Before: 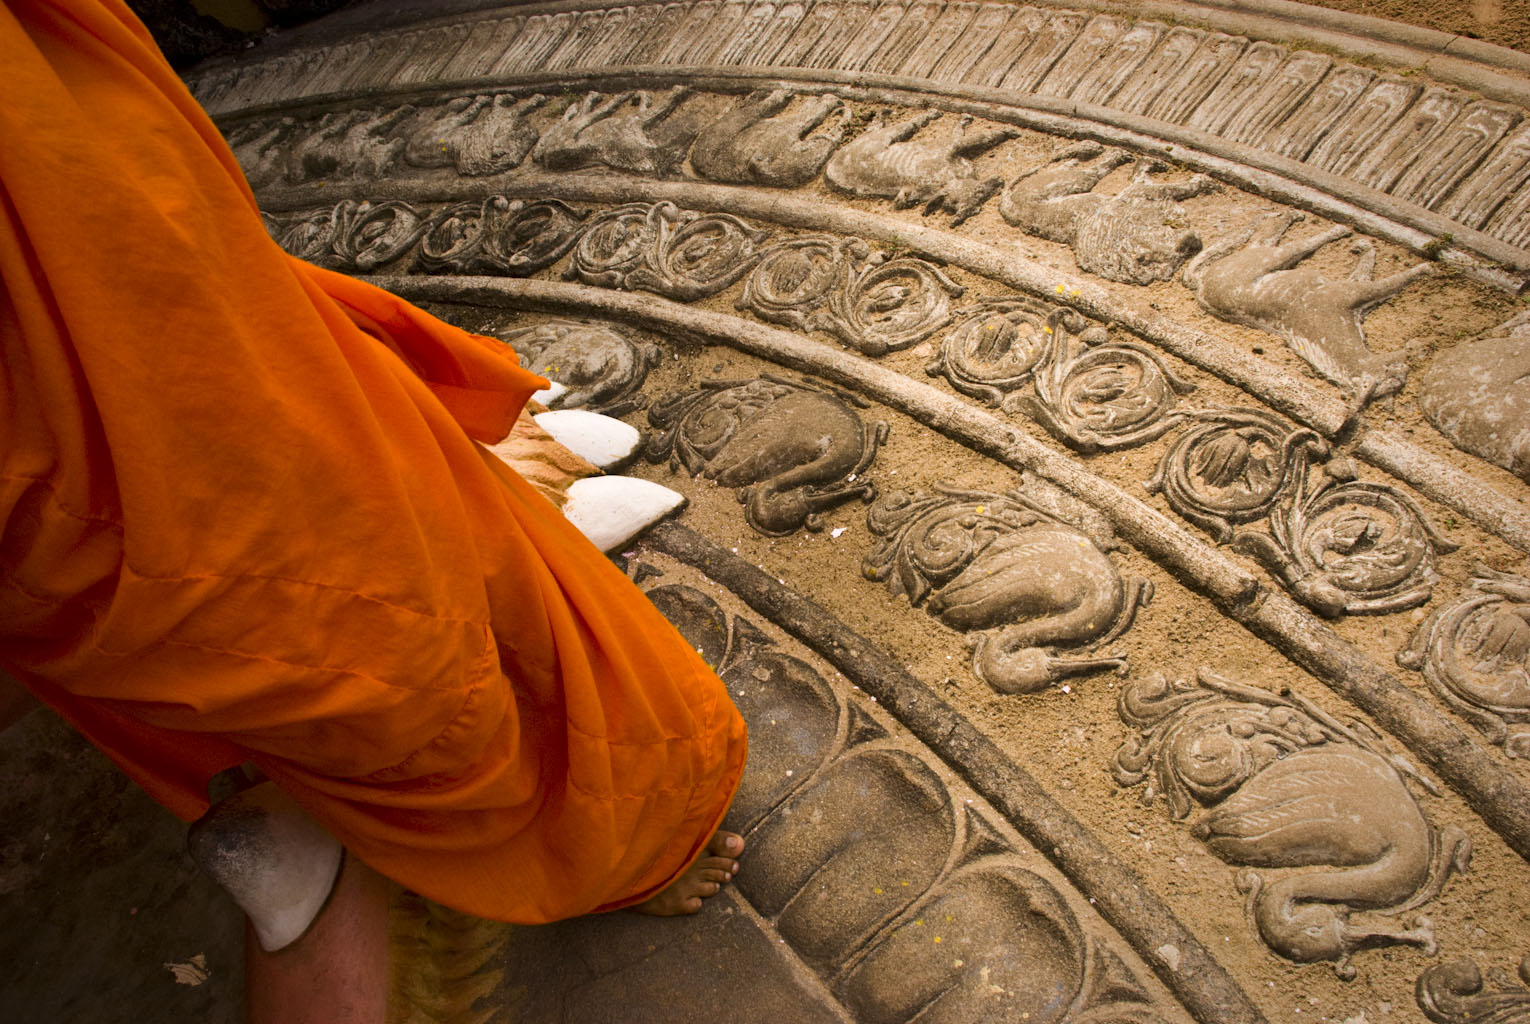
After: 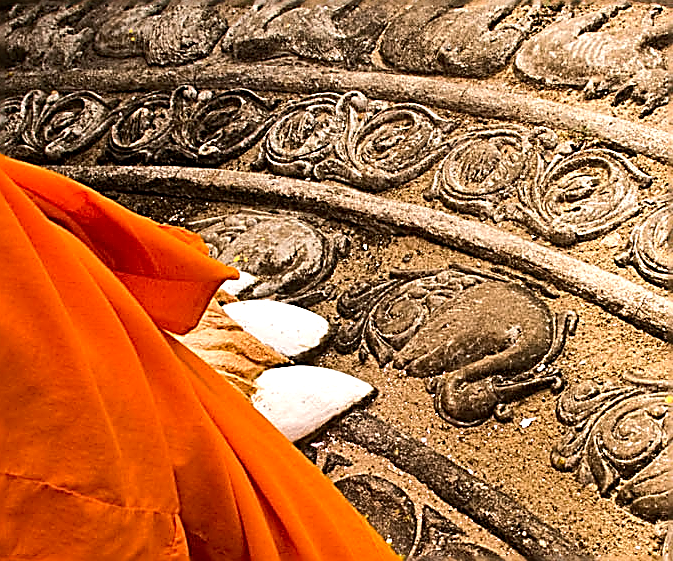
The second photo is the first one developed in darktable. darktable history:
sharpen: amount 1.996
crop: left 20.366%, top 10.794%, right 35.624%, bottom 34.369%
tone equalizer: -8 EV -0.388 EV, -7 EV -0.427 EV, -6 EV -0.294 EV, -5 EV -0.213 EV, -3 EV 0.226 EV, -2 EV 0.317 EV, -1 EV 0.38 EV, +0 EV 0.422 EV, edges refinement/feathering 500, mask exposure compensation -1.57 EV, preserve details no
